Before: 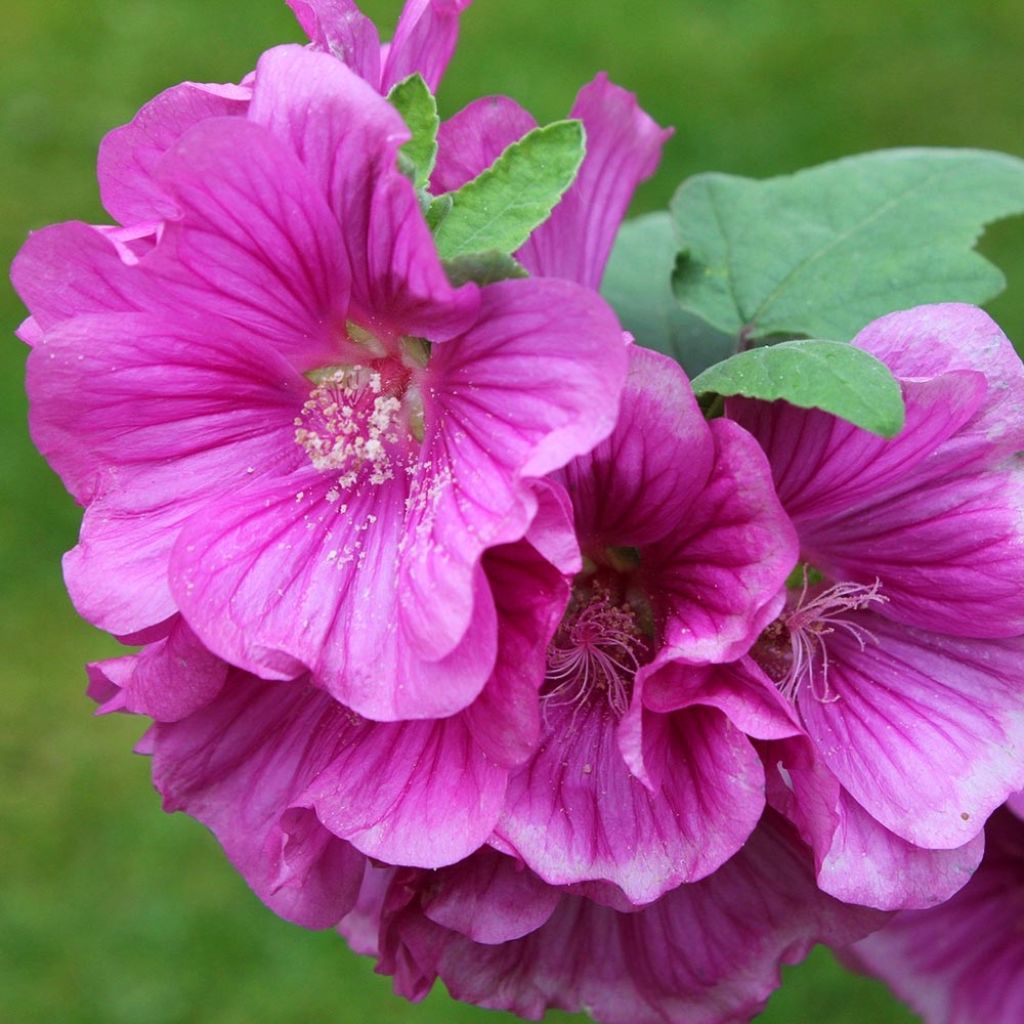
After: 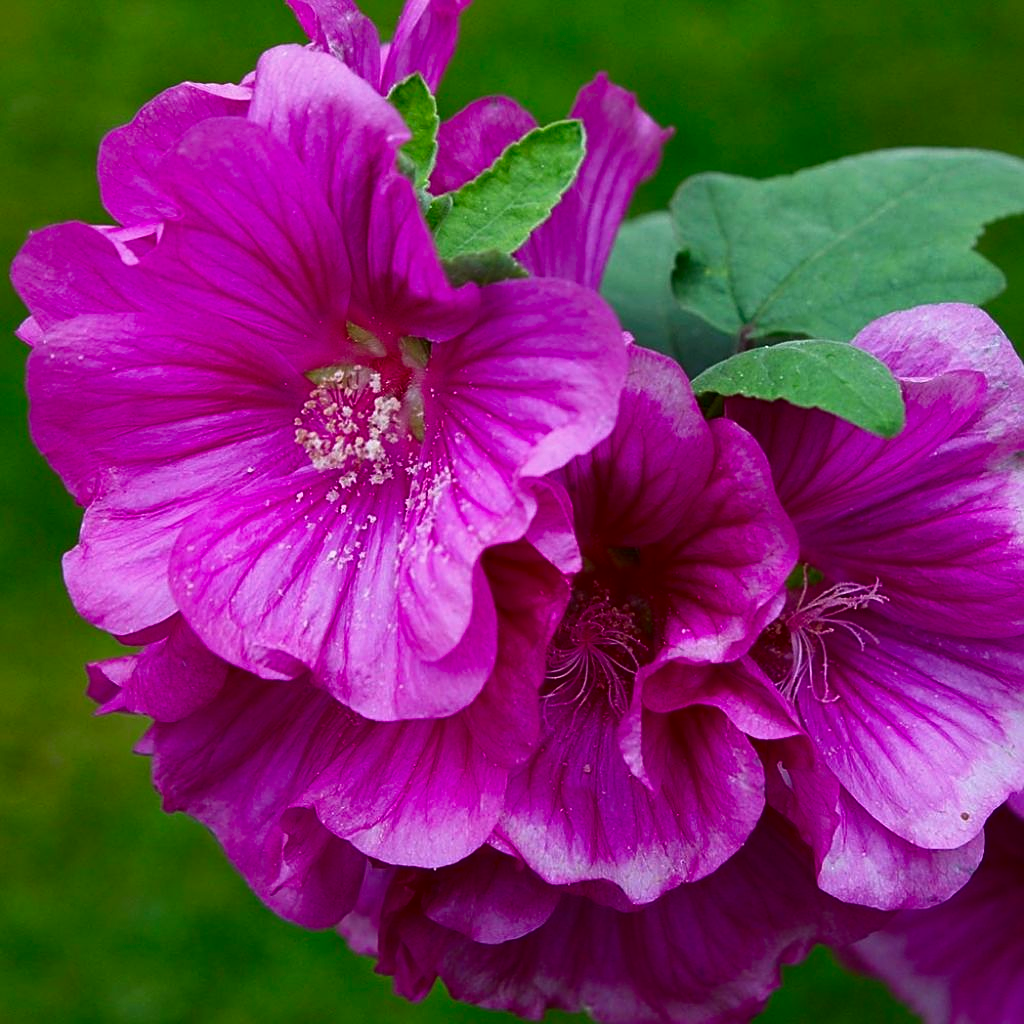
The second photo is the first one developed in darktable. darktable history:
sharpen: on, module defaults
contrast brightness saturation: brightness -0.253, saturation 0.202
